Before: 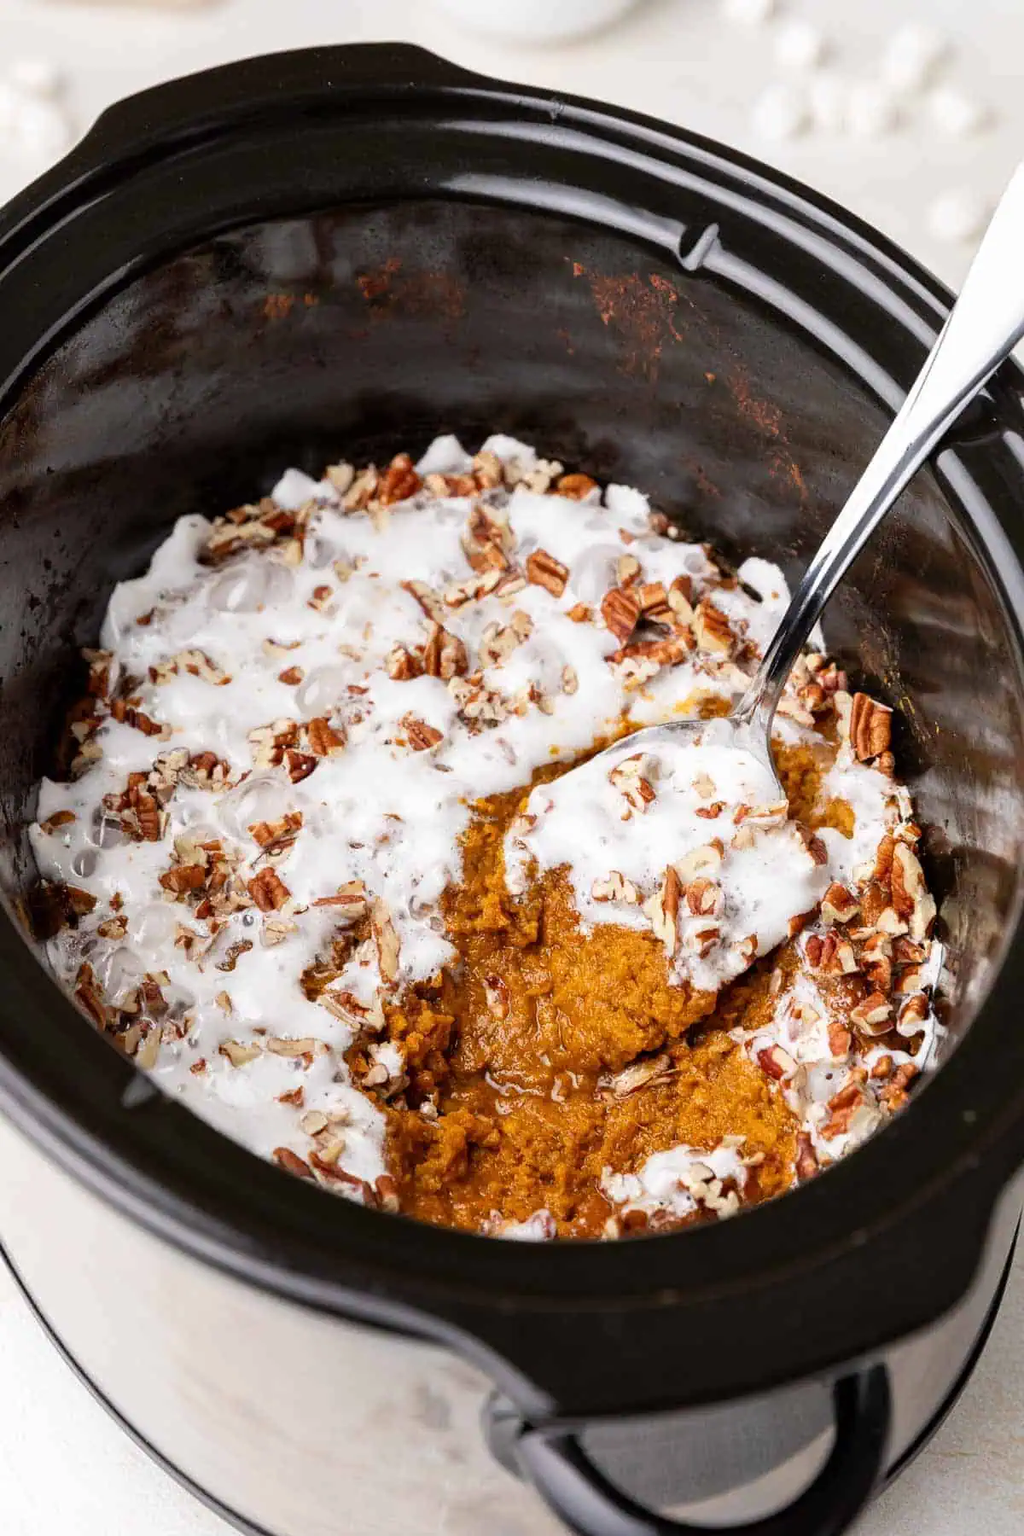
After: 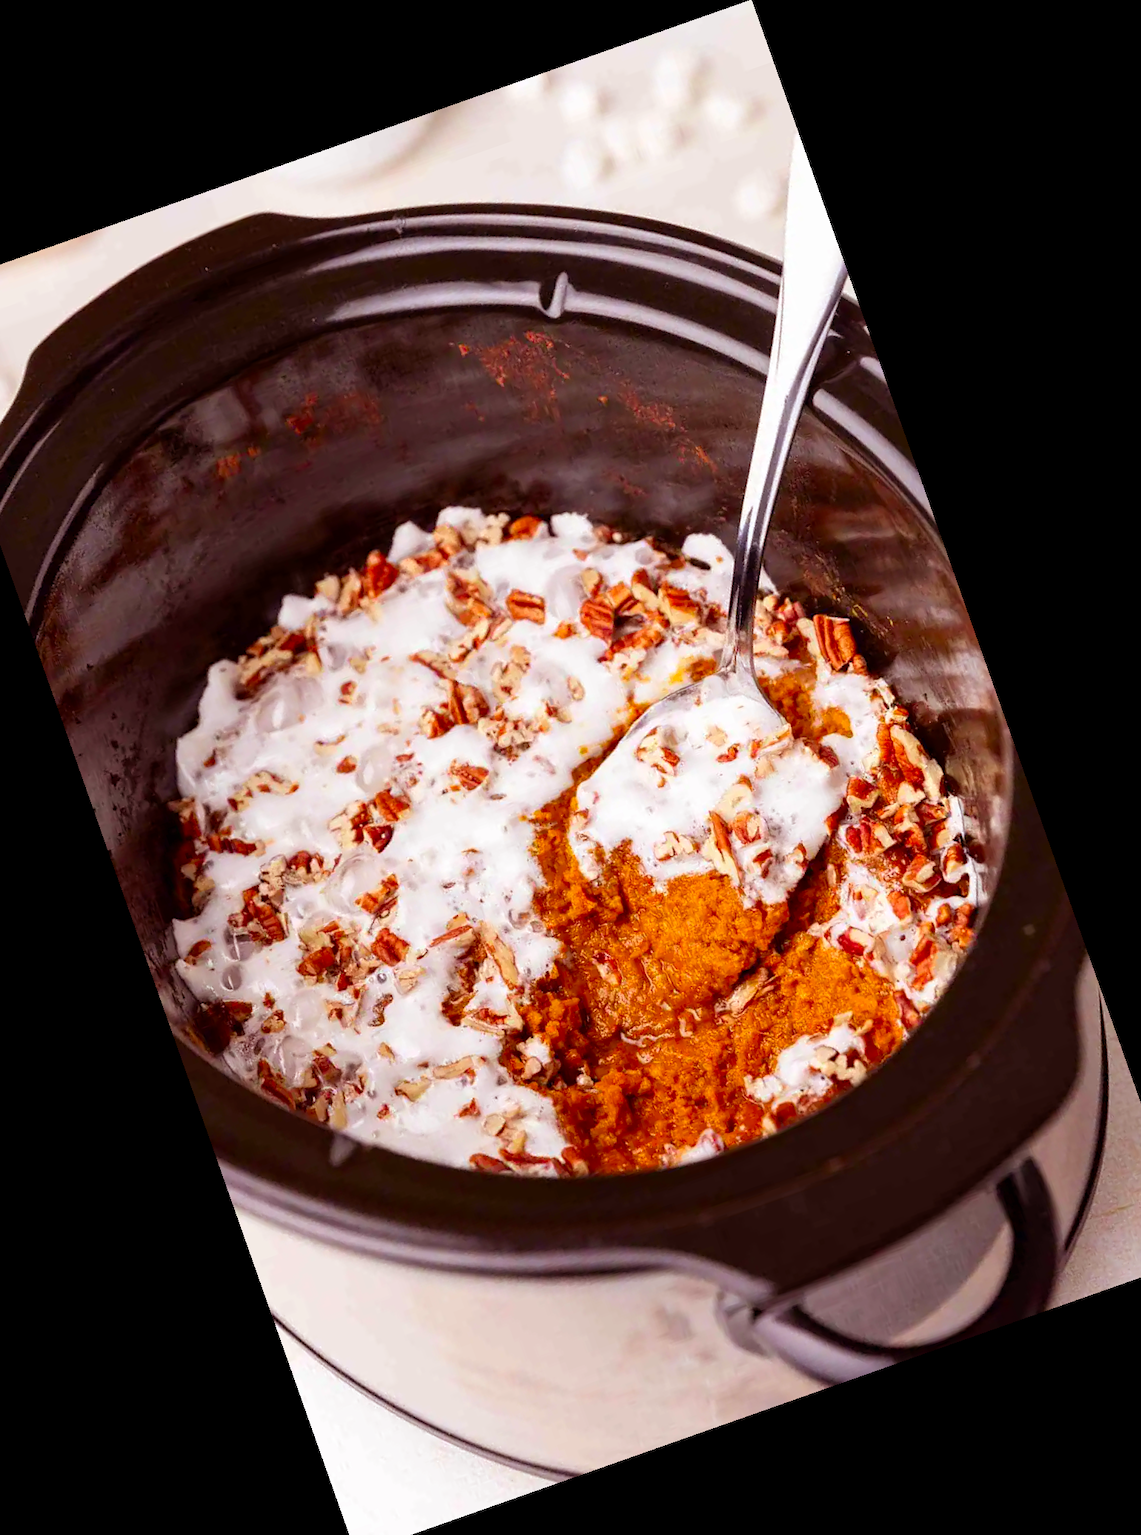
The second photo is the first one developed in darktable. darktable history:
rgb levels: mode RGB, independent channels, levels [[0, 0.474, 1], [0, 0.5, 1], [0, 0.5, 1]]
color balance: on, module defaults
crop and rotate: angle 19.43°, left 6.812%, right 4.125%, bottom 1.087%
contrast brightness saturation: brightness -0.02, saturation 0.35
